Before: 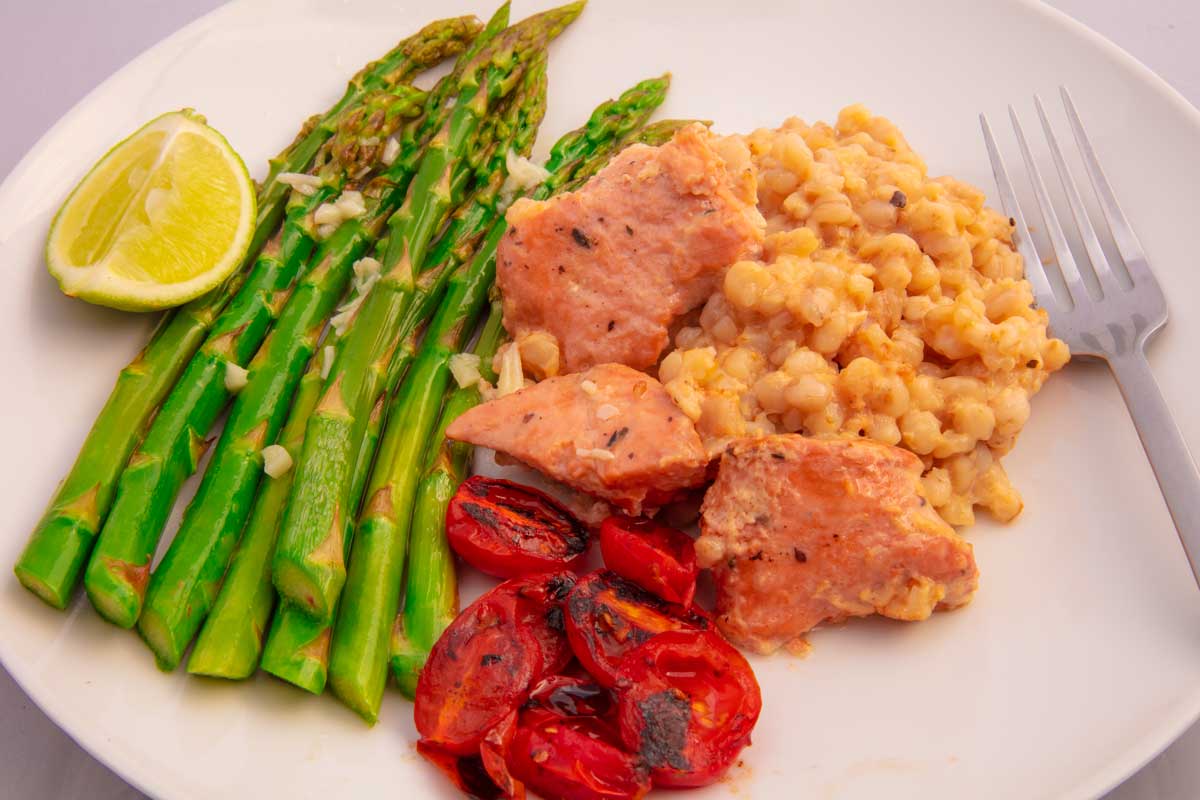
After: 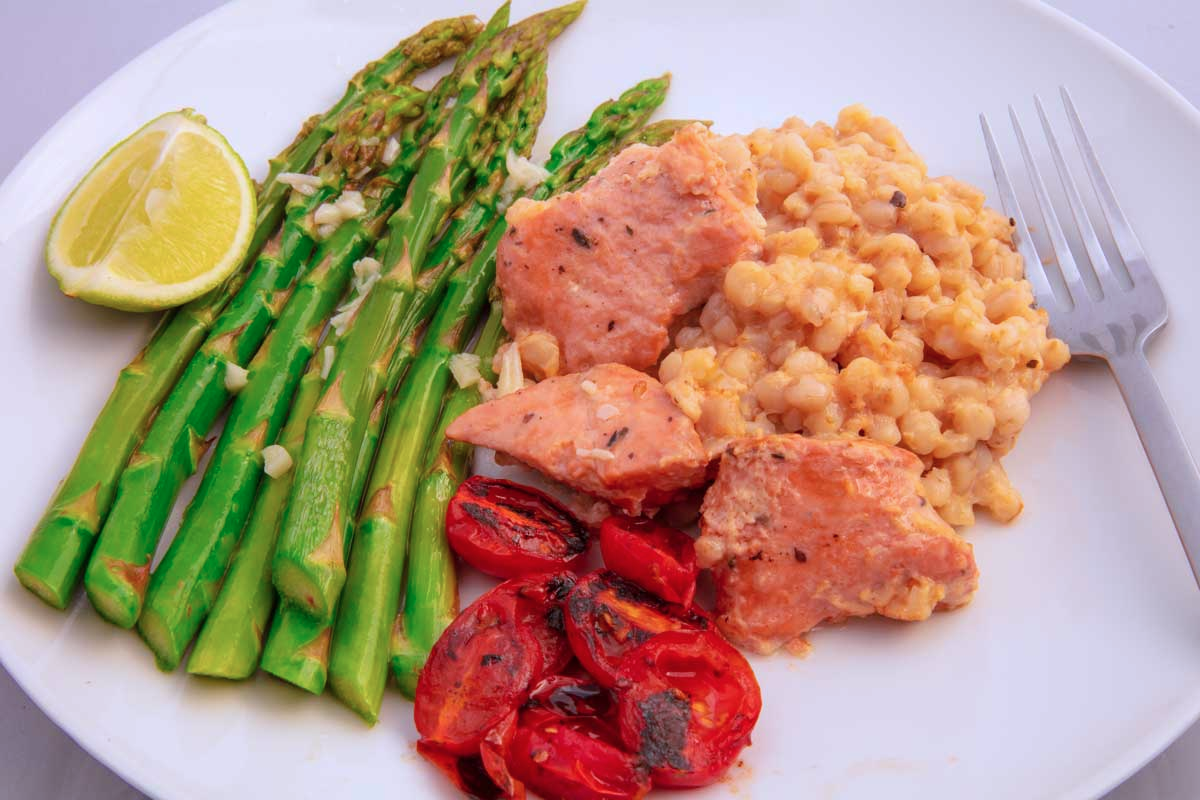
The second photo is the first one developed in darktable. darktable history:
color correction: highlights a* -2.12, highlights b* -18.11
